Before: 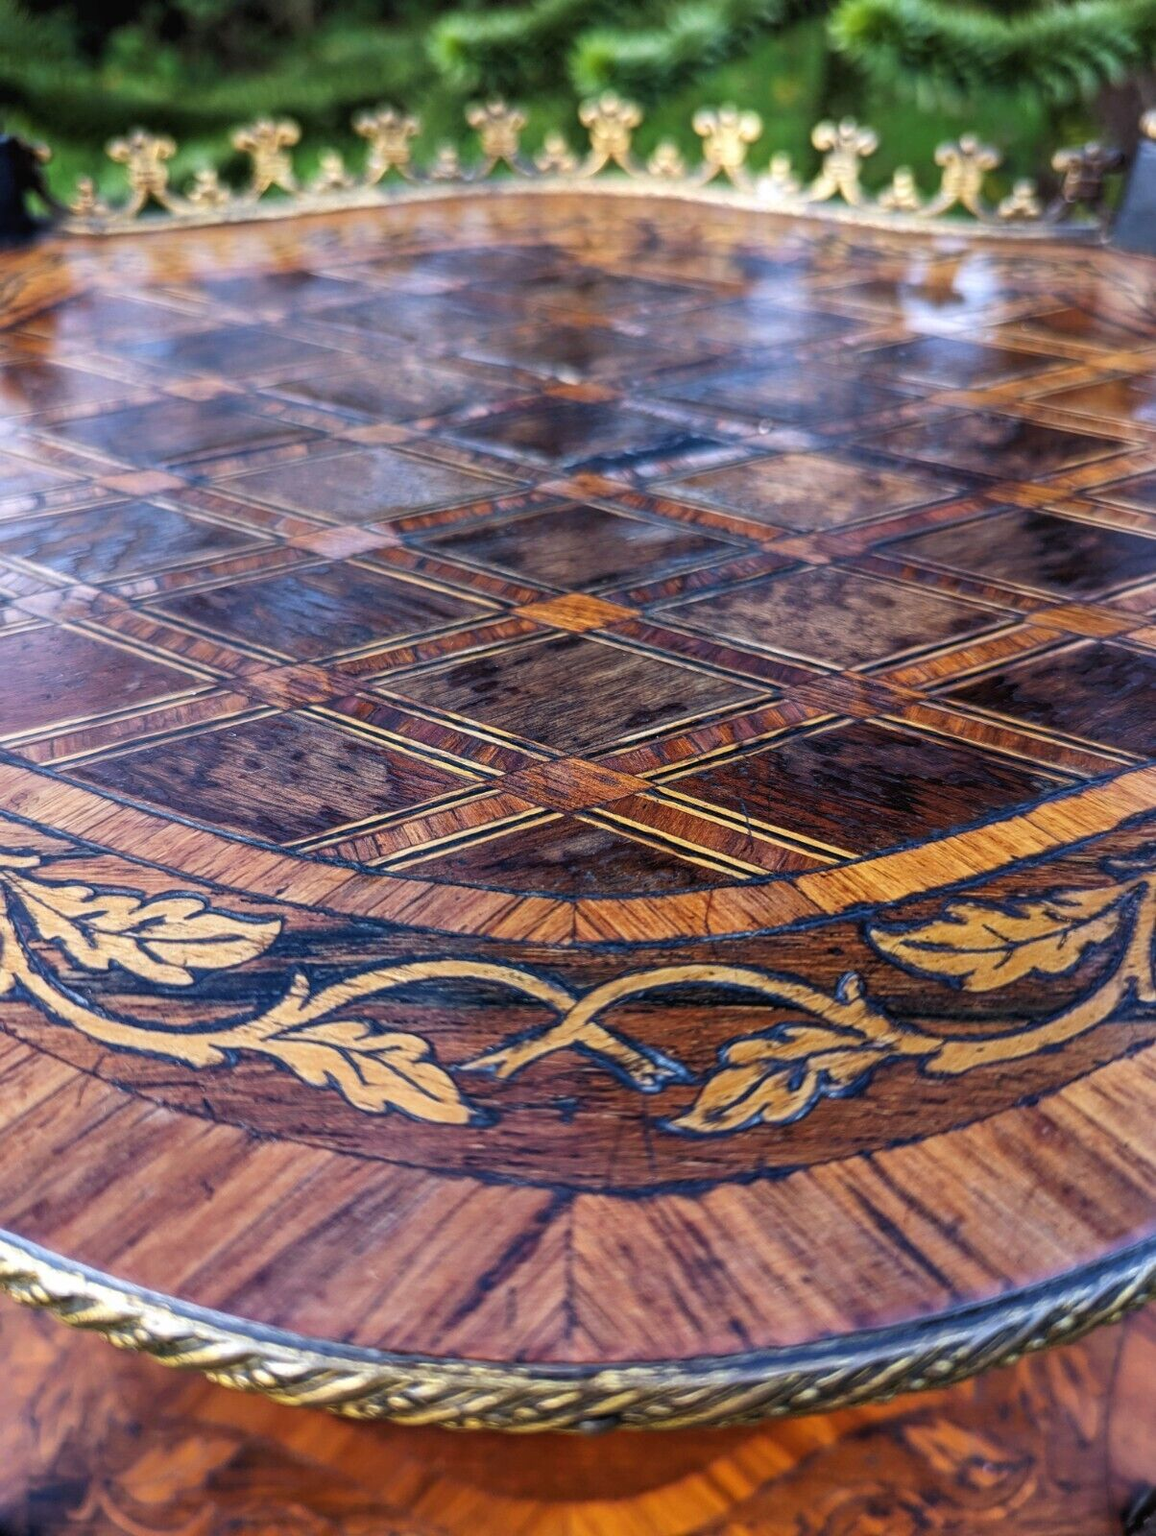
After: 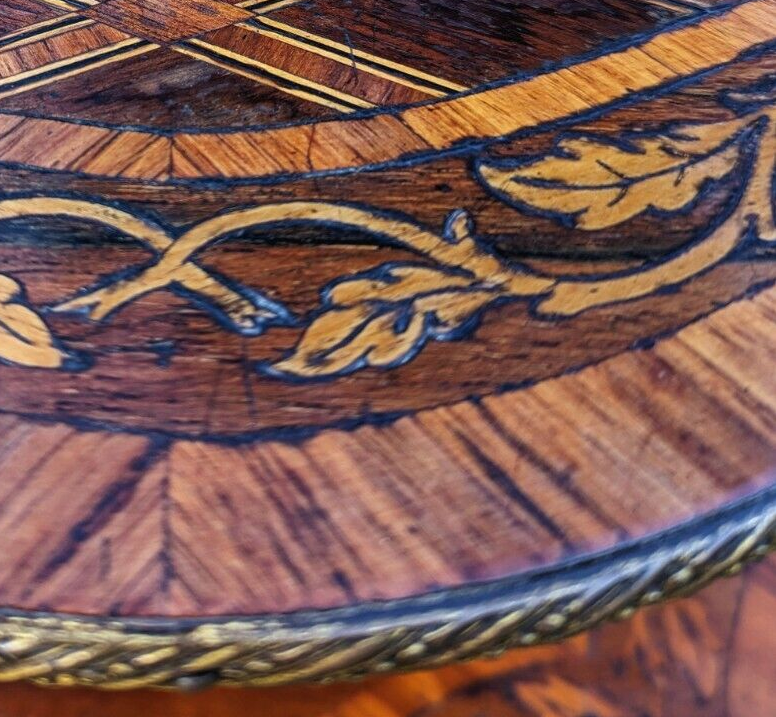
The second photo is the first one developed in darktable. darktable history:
crop and rotate: left 35.509%, top 50.238%, bottom 4.934%
